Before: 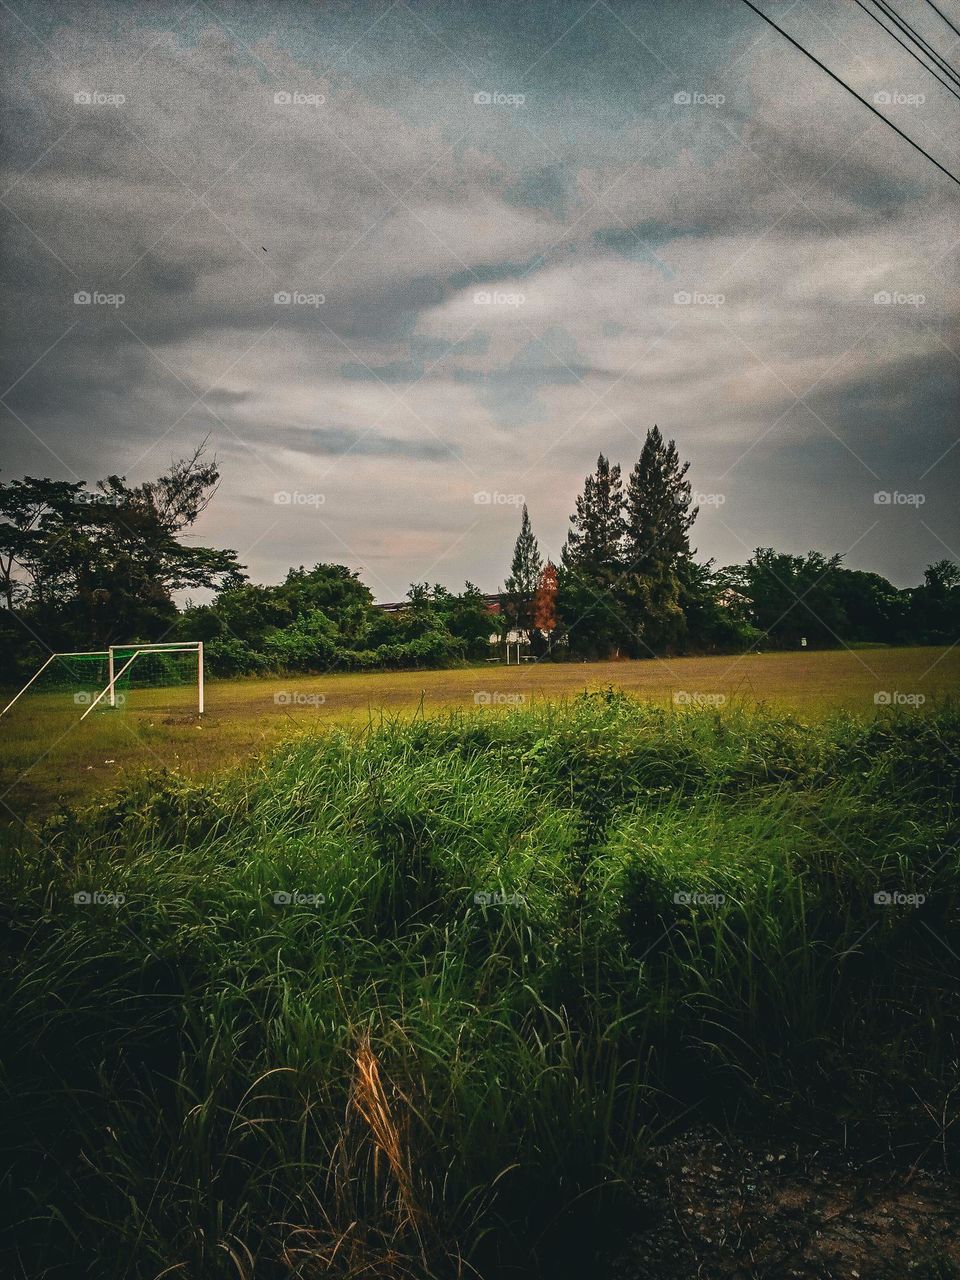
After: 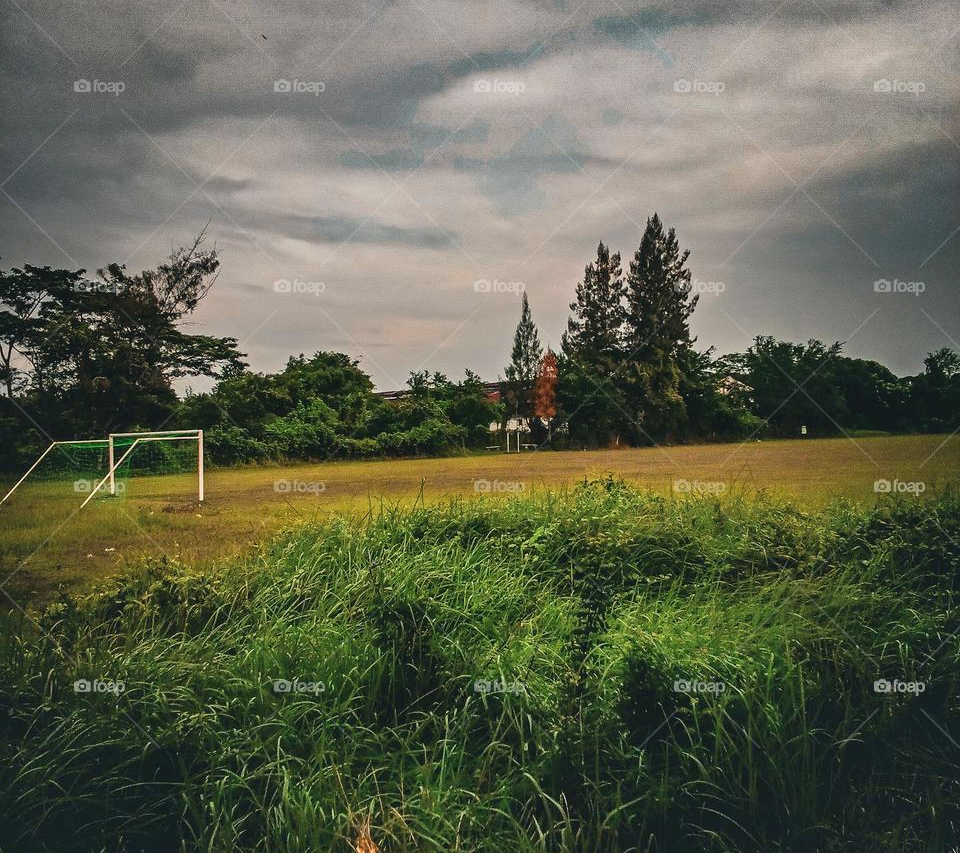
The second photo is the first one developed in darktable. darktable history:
crop: top 16.595%, bottom 16.705%
shadows and highlights: low approximation 0.01, soften with gaussian
